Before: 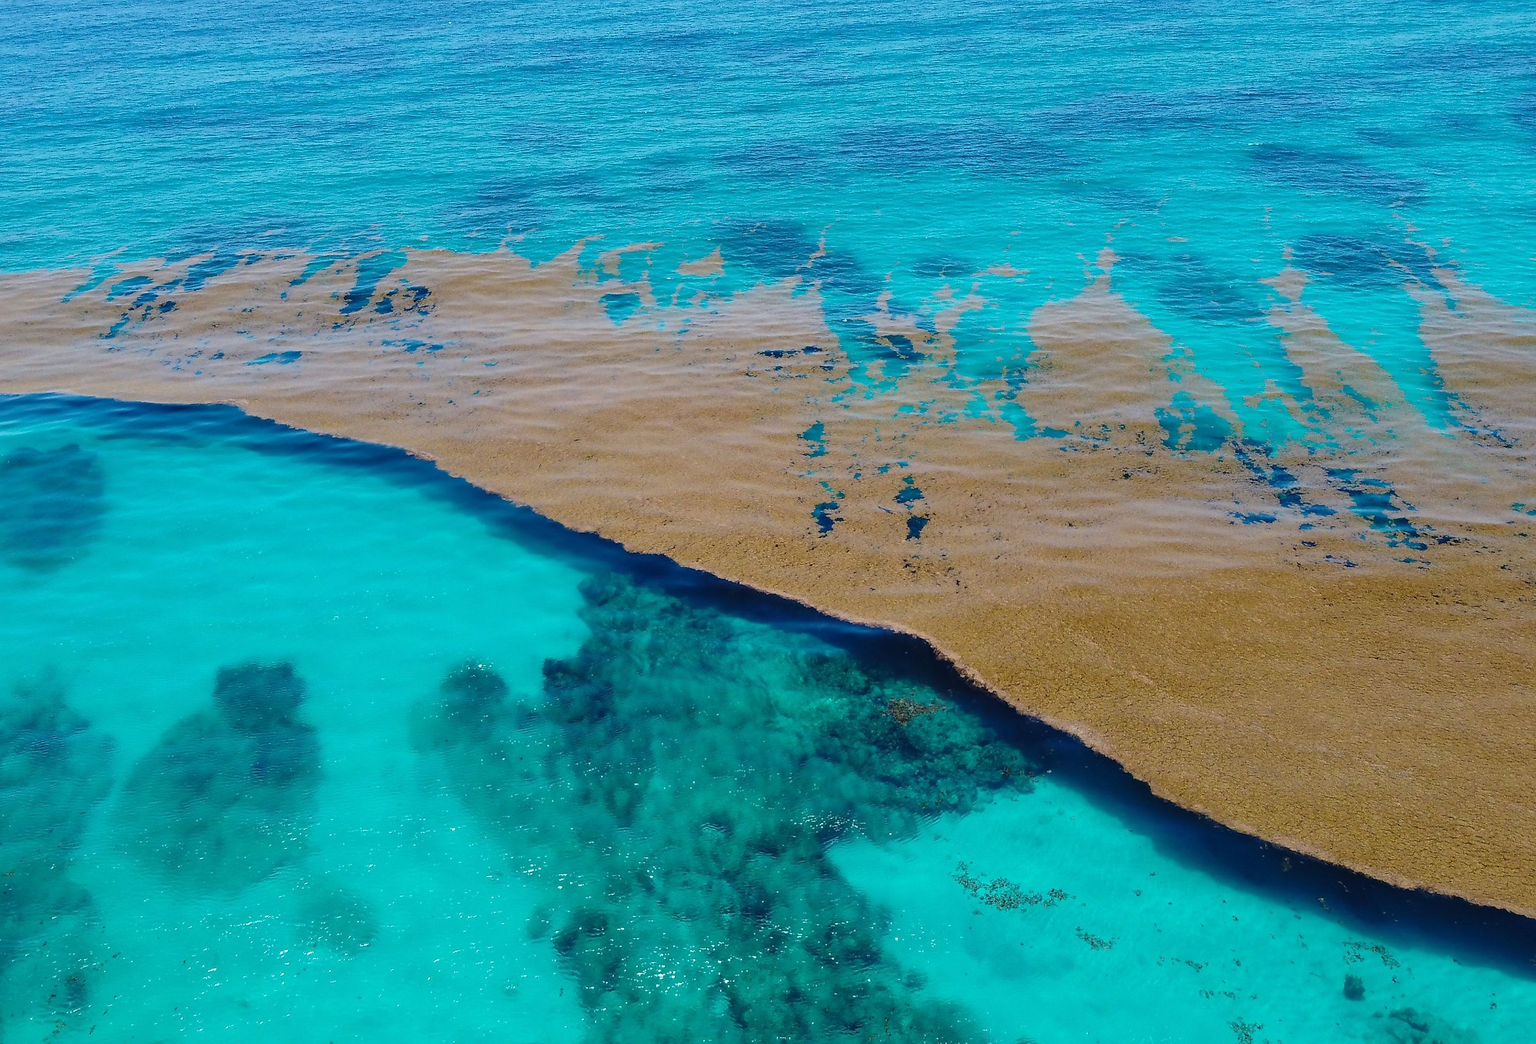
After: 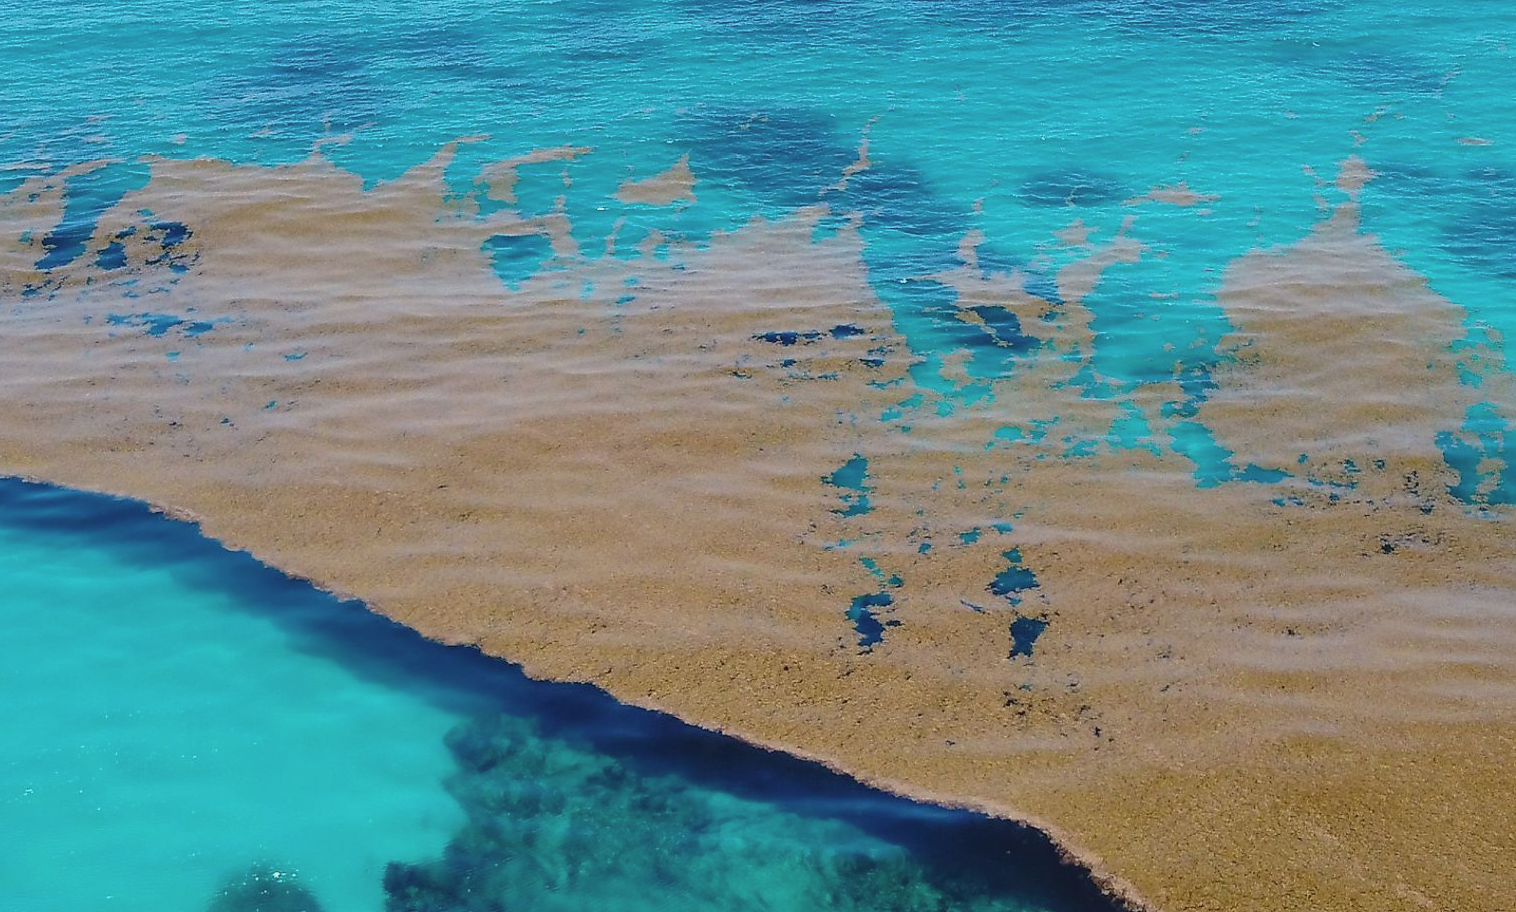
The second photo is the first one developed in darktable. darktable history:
crop: left 20.811%, top 15.088%, right 21.753%, bottom 34.1%
contrast brightness saturation: contrast -0.093, saturation -0.086
